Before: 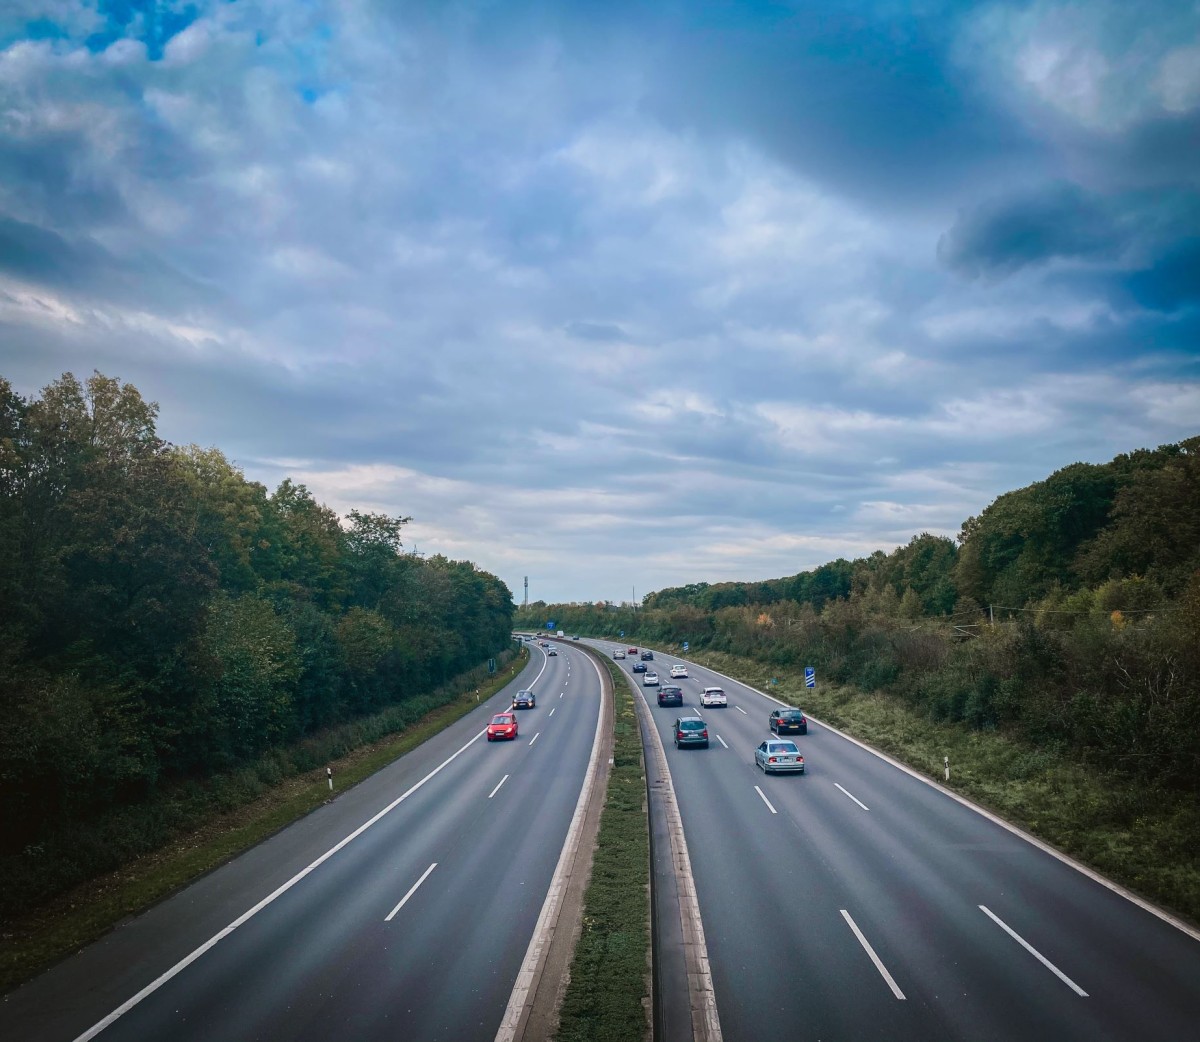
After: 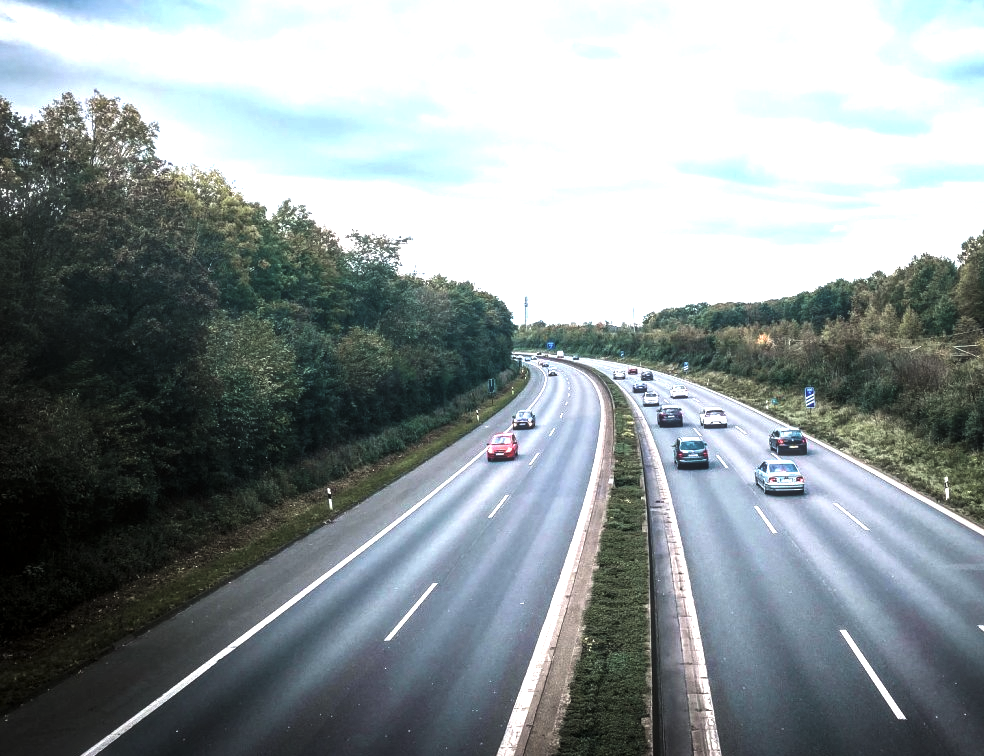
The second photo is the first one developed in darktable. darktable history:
crop: top 26.933%, right 17.961%
levels: white 99.99%, levels [0.044, 0.475, 0.791]
exposure: black level correction 0, exposure 0.702 EV, compensate exposure bias true, compensate highlight preservation false
haze removal: strength -0.096, compatibility mode true, adaptive false
local contrast: on, module defaults
